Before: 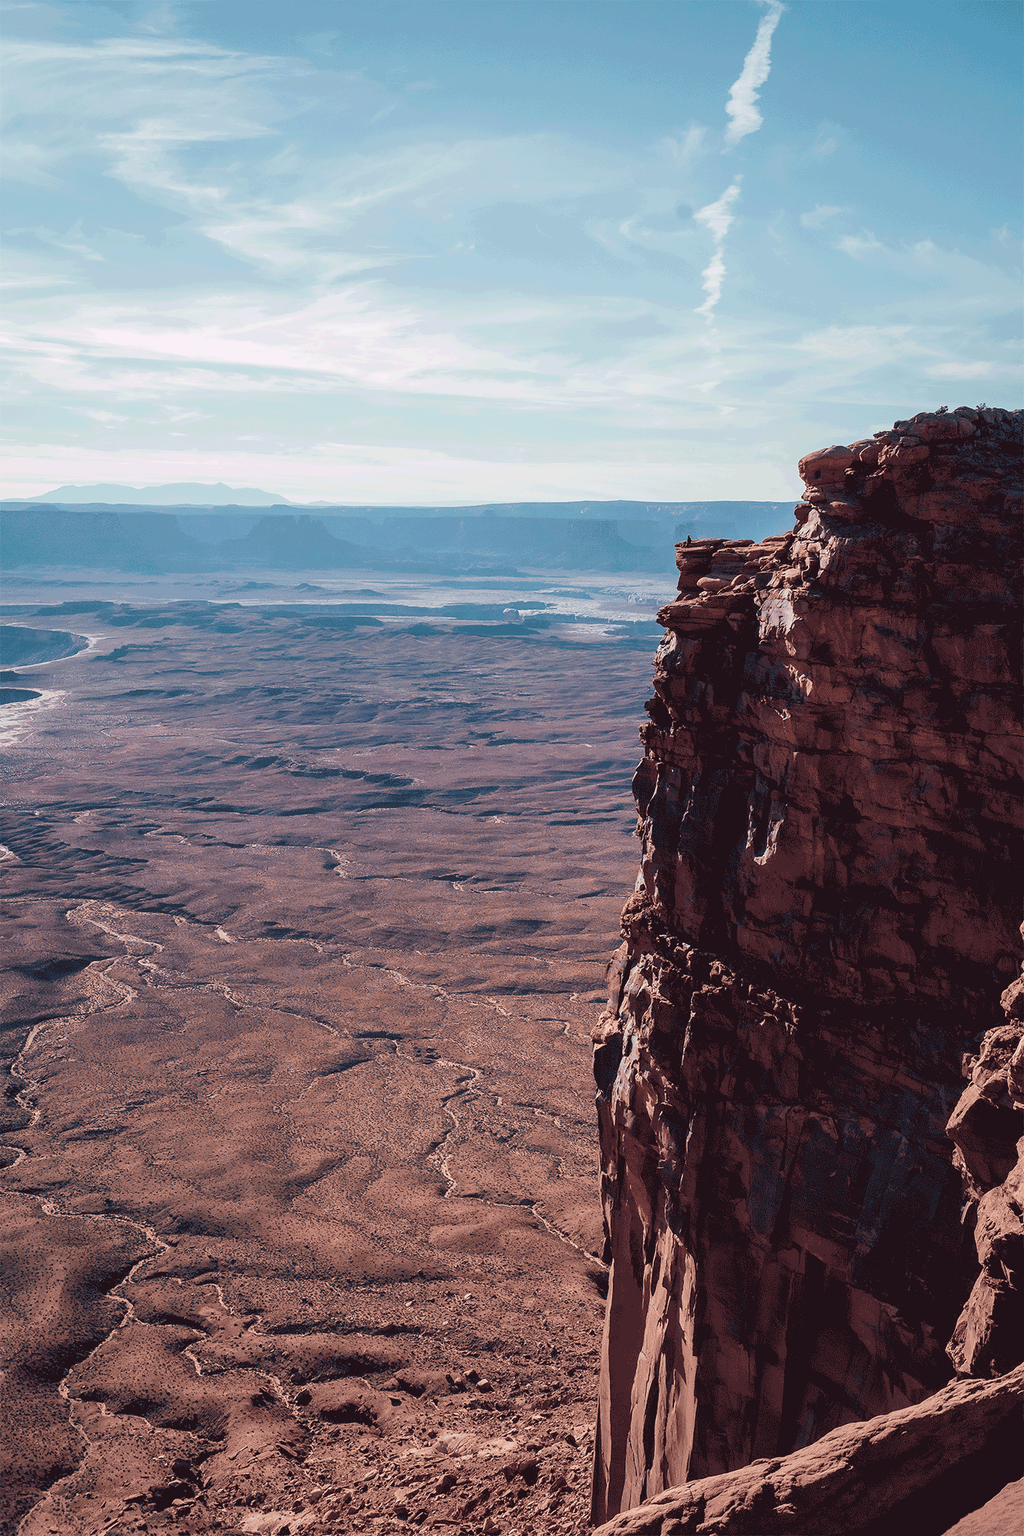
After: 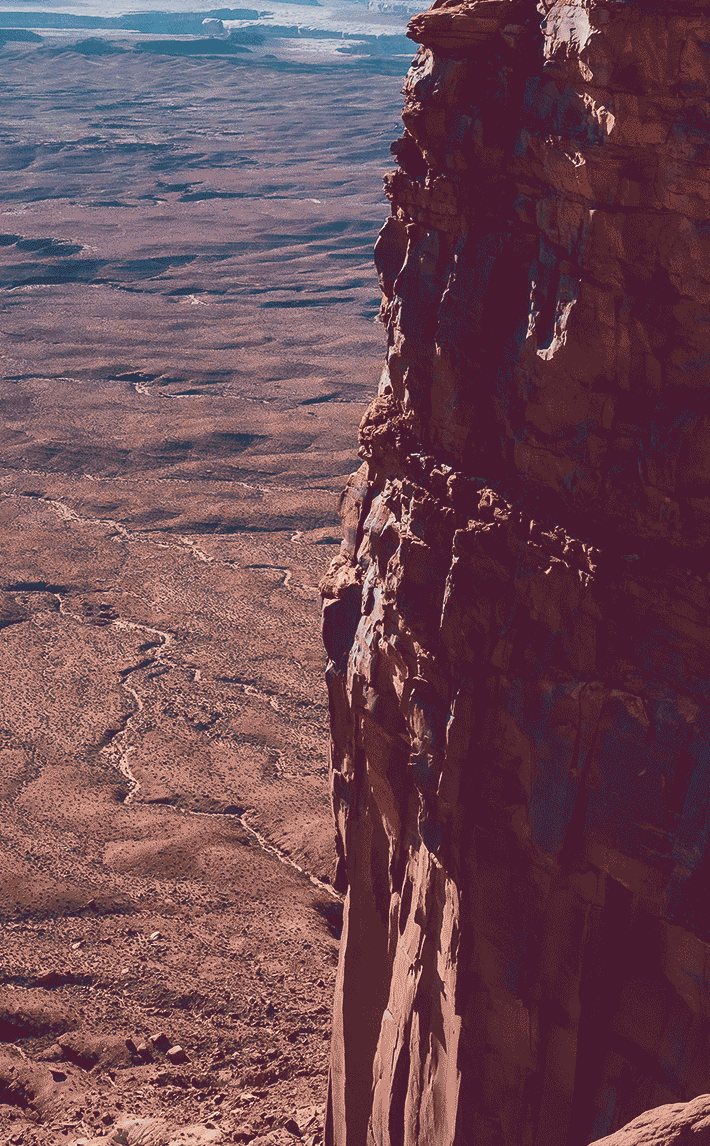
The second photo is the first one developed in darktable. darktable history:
tone curve: curves: ch0 [(0, 0) (0.003, 0.156) (0.011, 0.156) (0.025, 0.157) (0.044, 0.164) (0.069, 0.172) (0.1, 0.181) (0.136, 0.191) (0.177, 0.214) (0.224, 0.245) (0.277, 0.285) (0.335, 0.333) (0.399, 0.387) (0.468, 0.471) (0.543, 0.556) (0.623, 0.648) (0.709, 0.734) (0.801, 0.809) (0.898, 0.891) (1, 1)], color space Lab, linked channels, preserve colors none
crop: left 34.343%, top 38.741%, right 13.632%, bottom 5.28%
